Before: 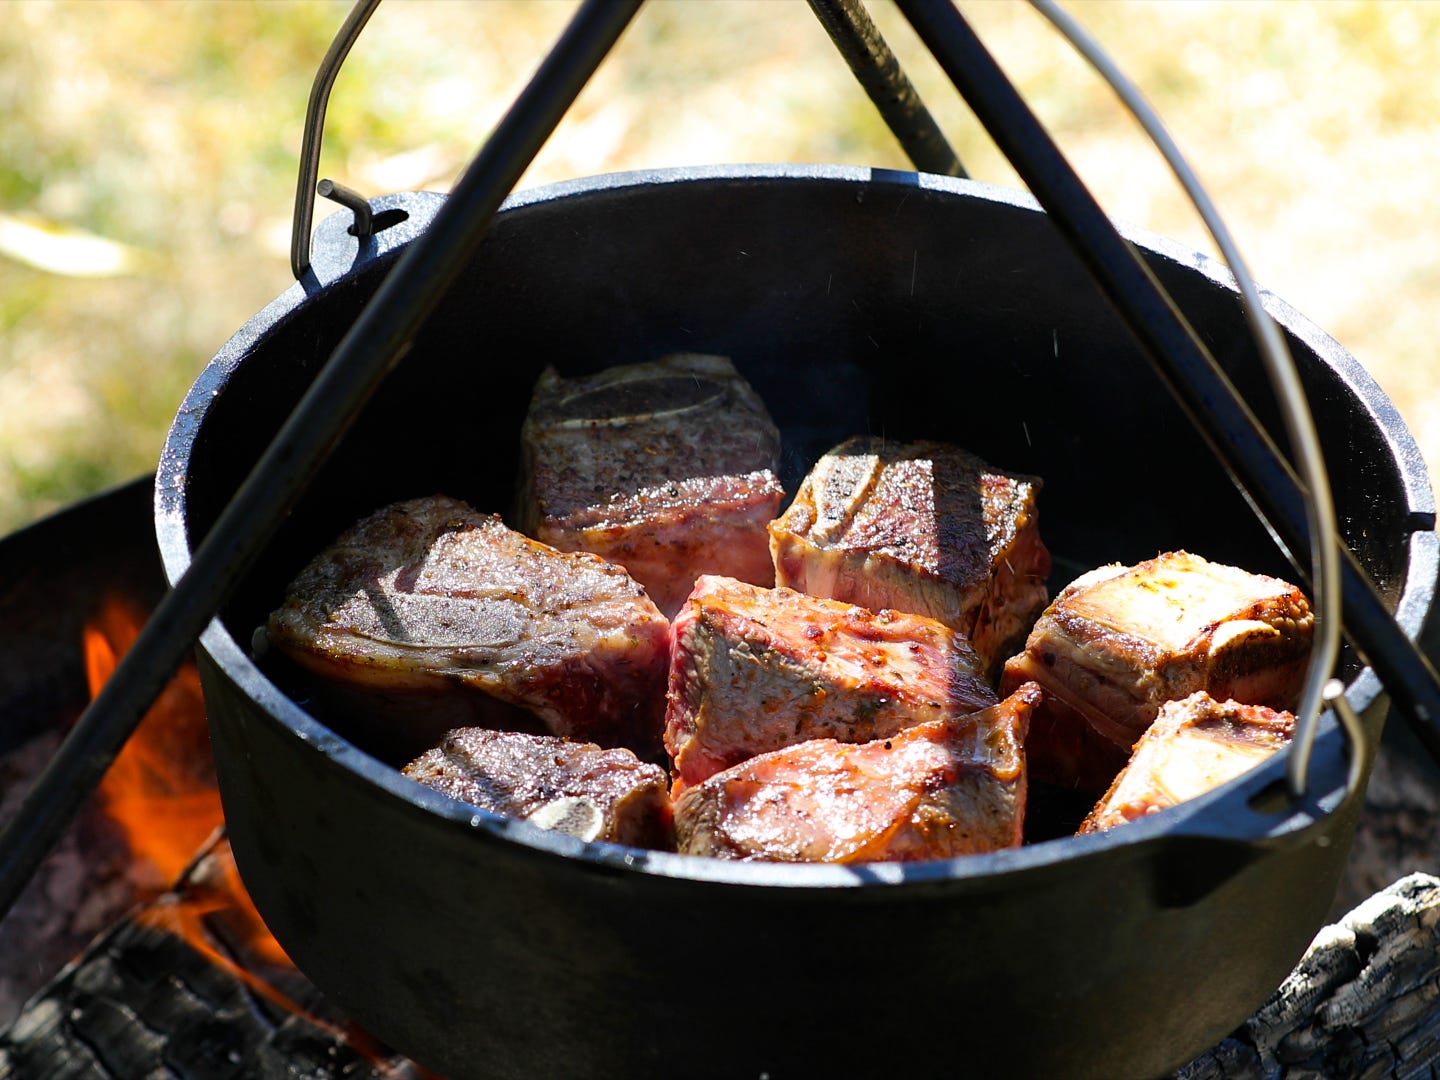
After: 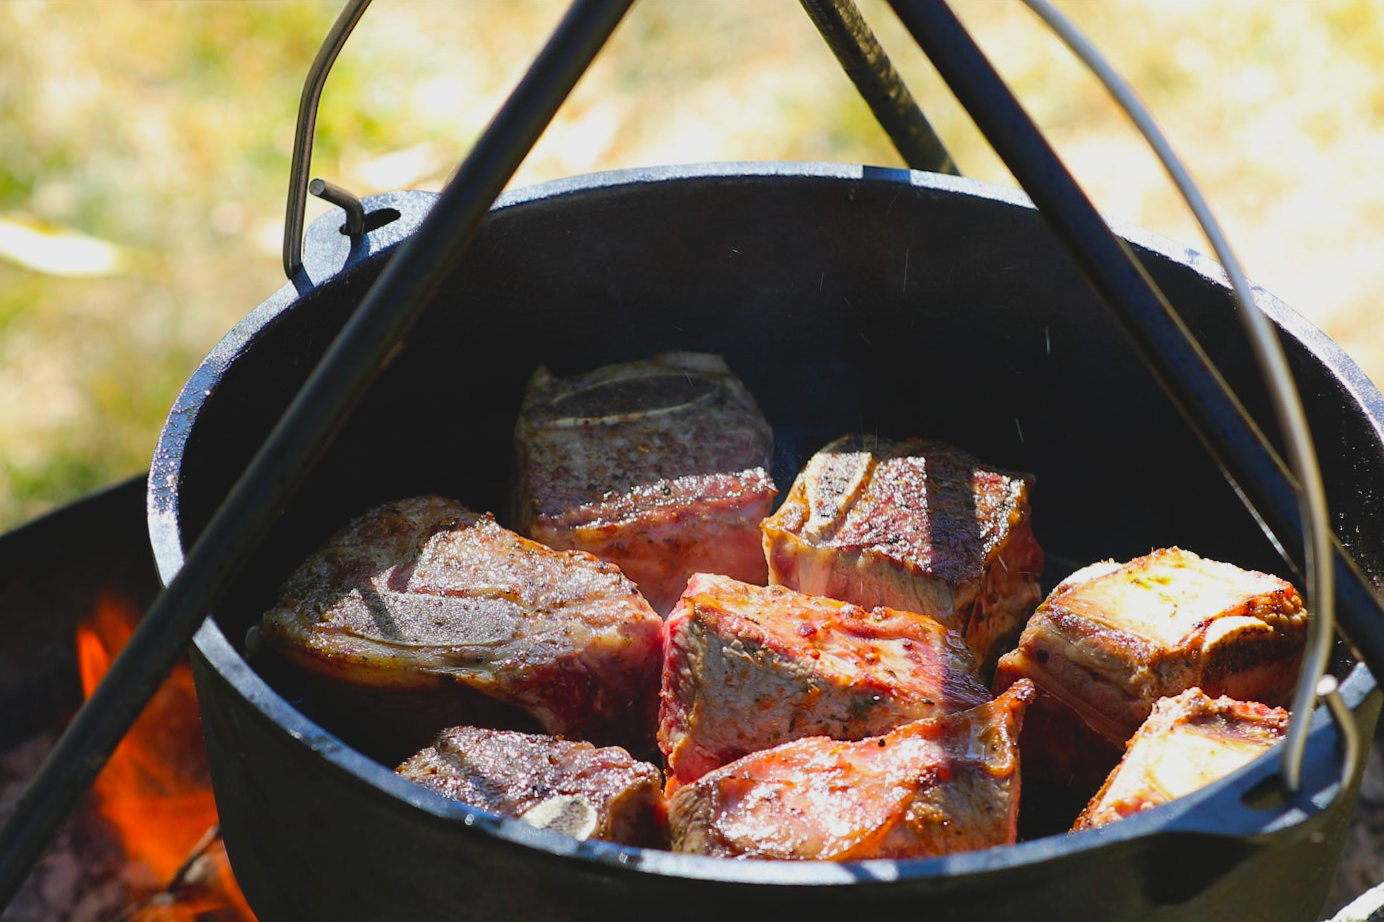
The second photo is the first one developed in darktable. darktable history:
crop and rotate: angle 0.2°, left 0.275%, right 3.127%, bottom 14.18%
lowpass: radius 0.1, contrast 0.85, saturation 1.1, unbound 0
